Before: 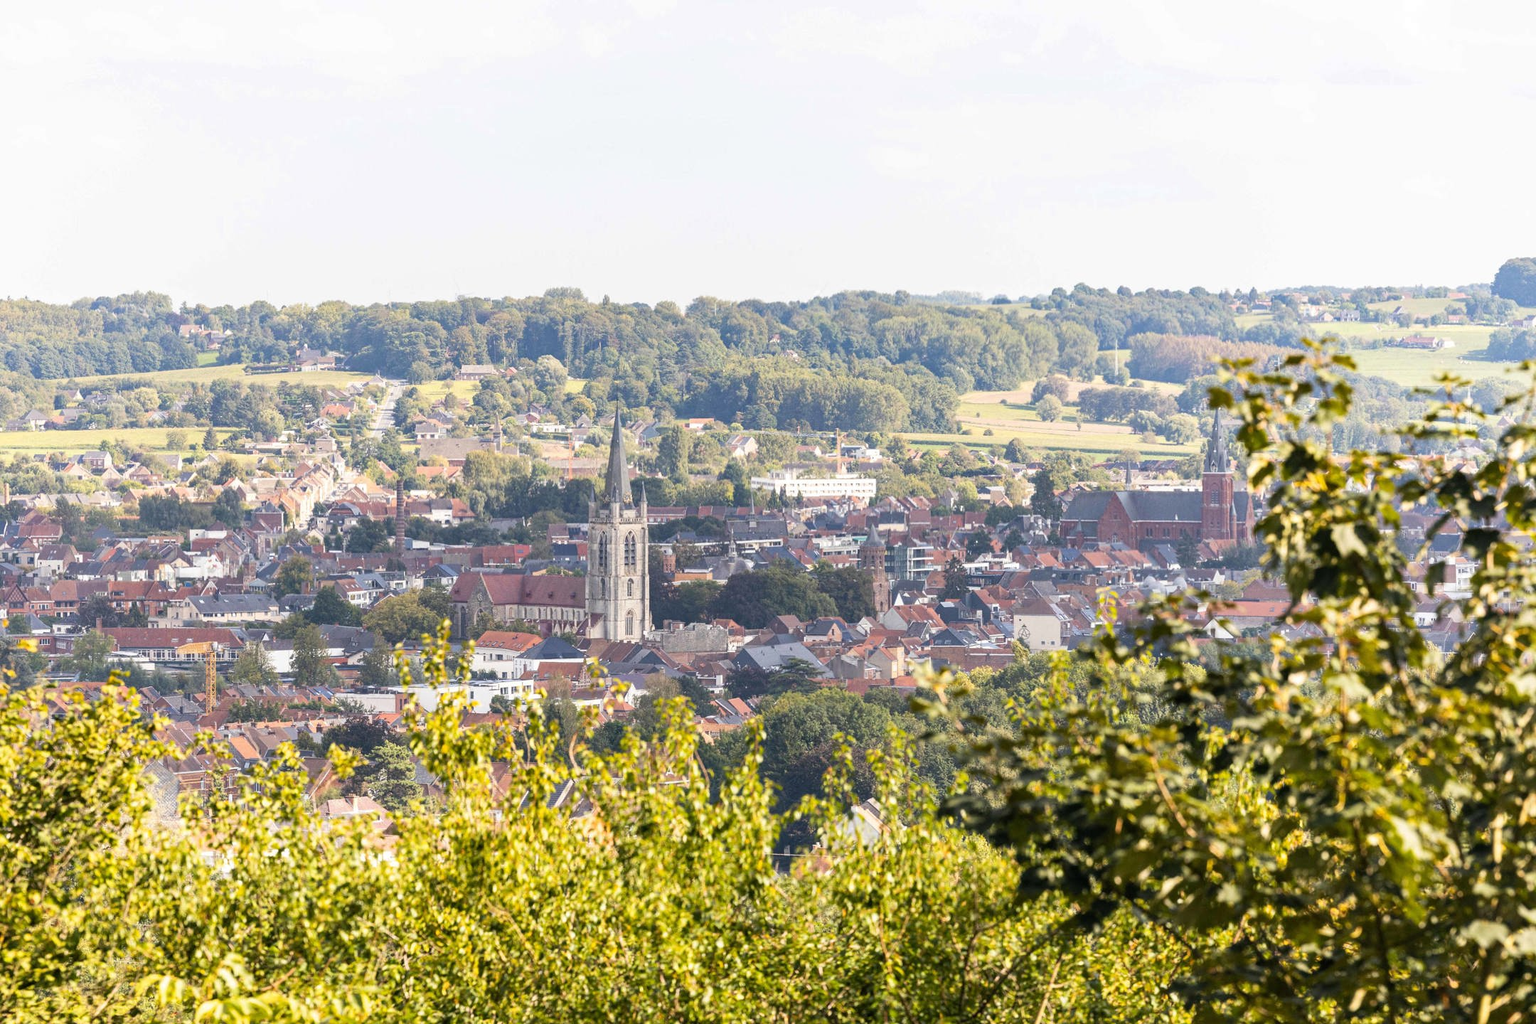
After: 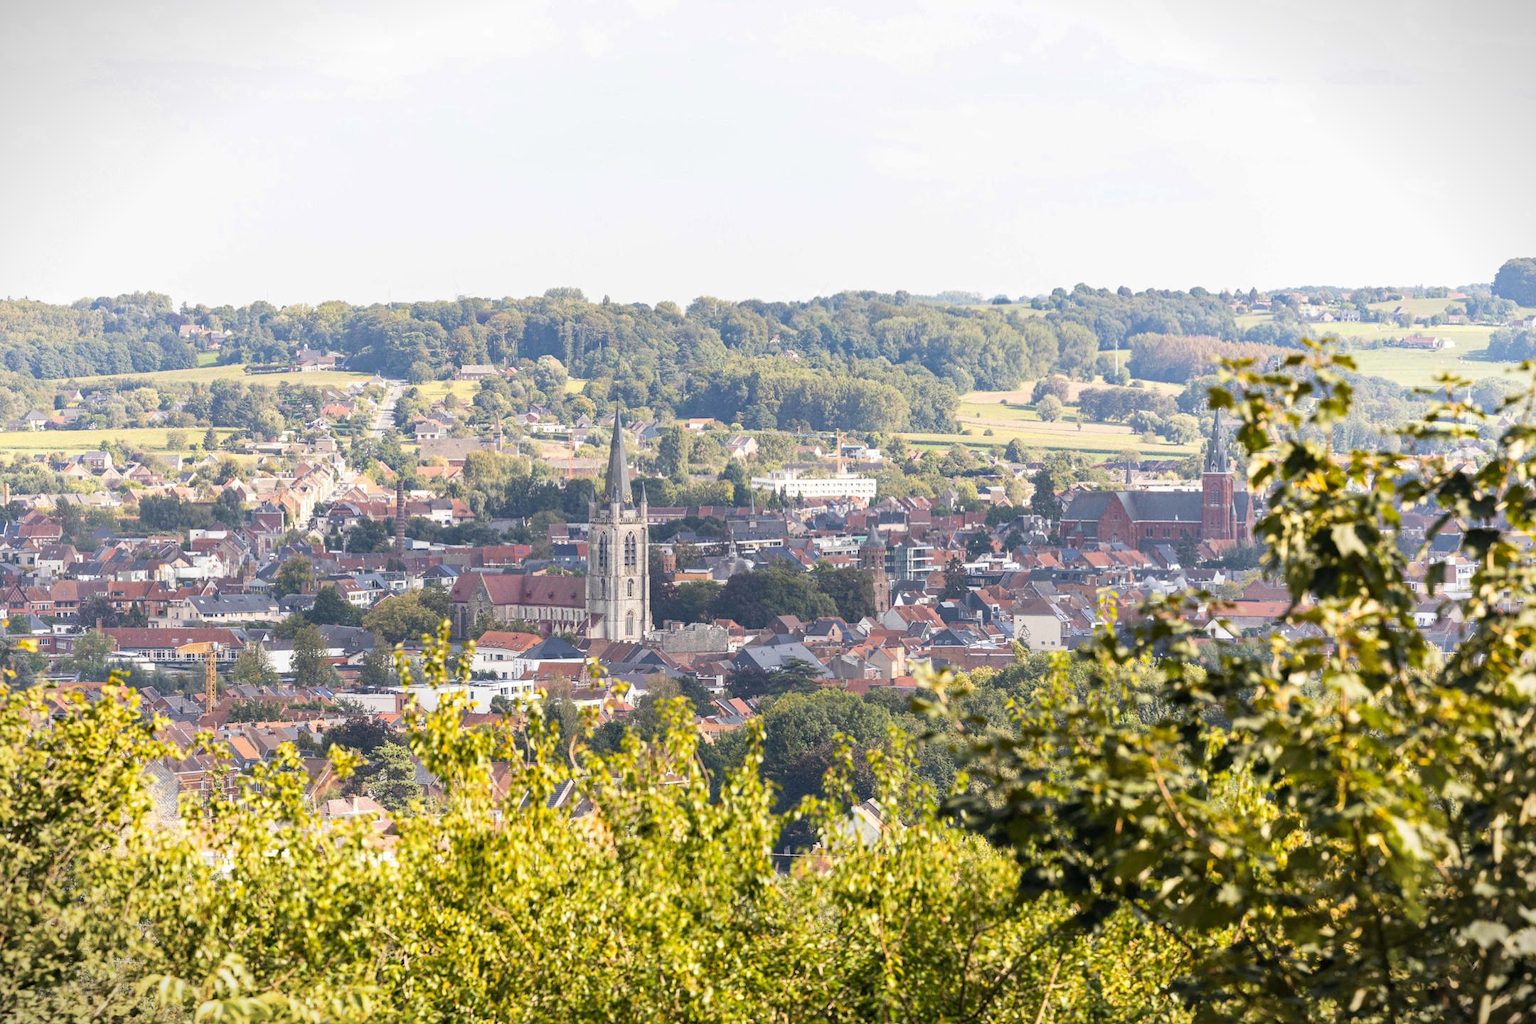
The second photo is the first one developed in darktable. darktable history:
vignetting: fall-off start 100.79%, width/height ratio 1.308
